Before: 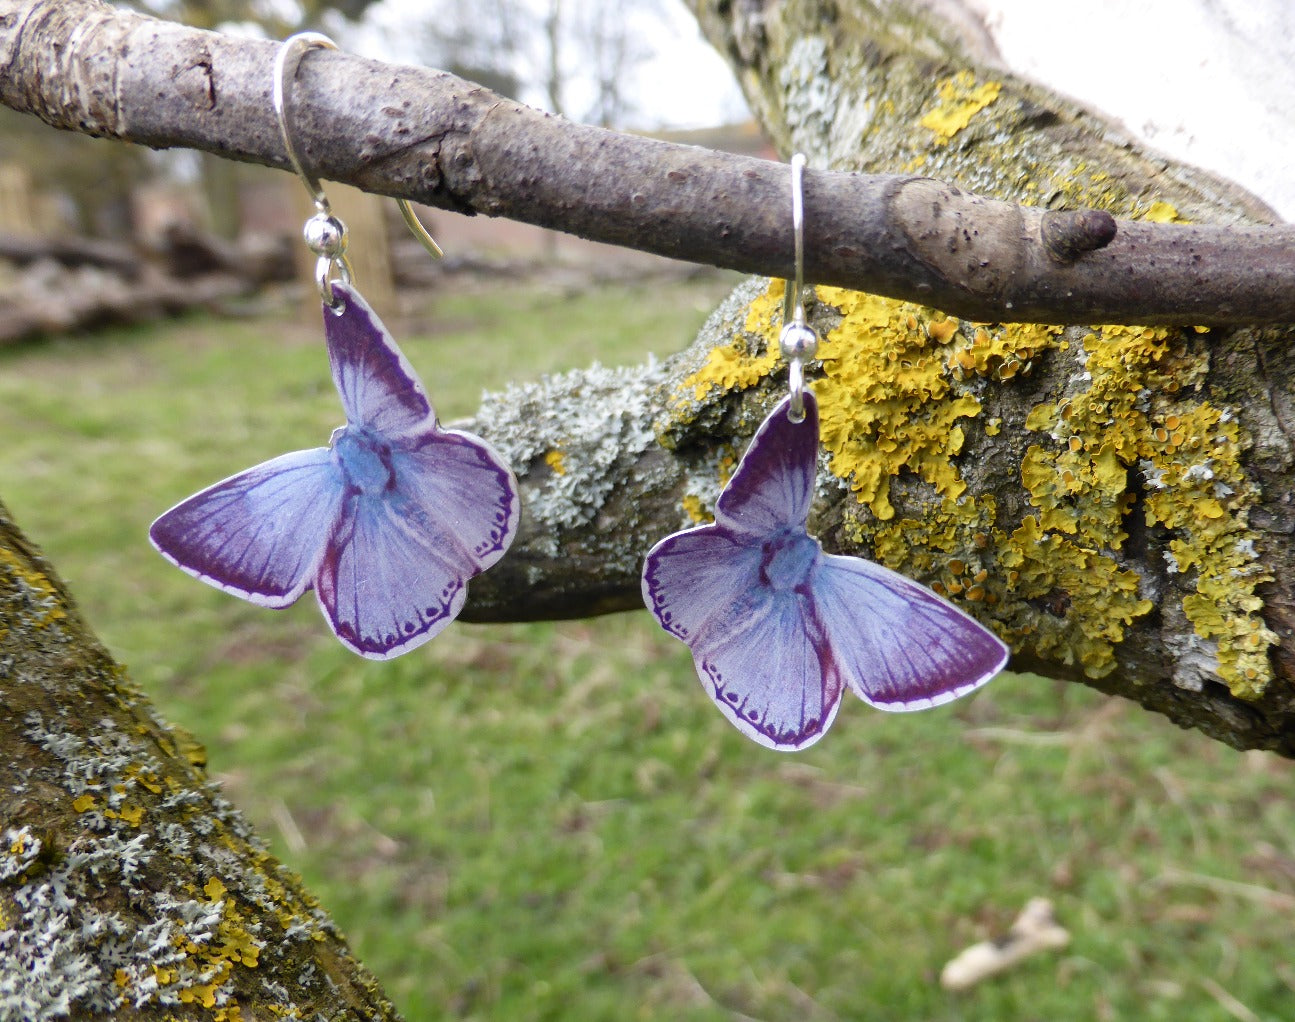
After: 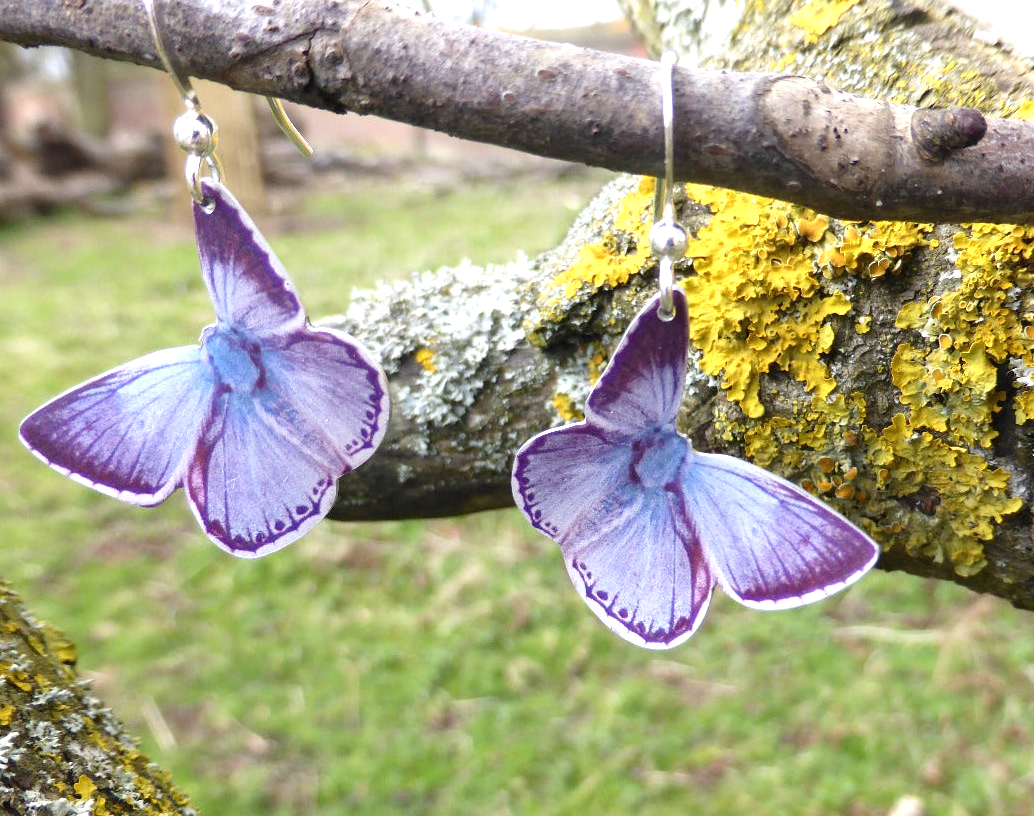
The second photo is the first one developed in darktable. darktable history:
exposure: black level correction 0, exposure 0.7 EV, compensate exposure bias true, compensate highlight preservation false
crop and rotate: left 10.071%, top 10.071%, right 10.02%, bottom 10.02%
